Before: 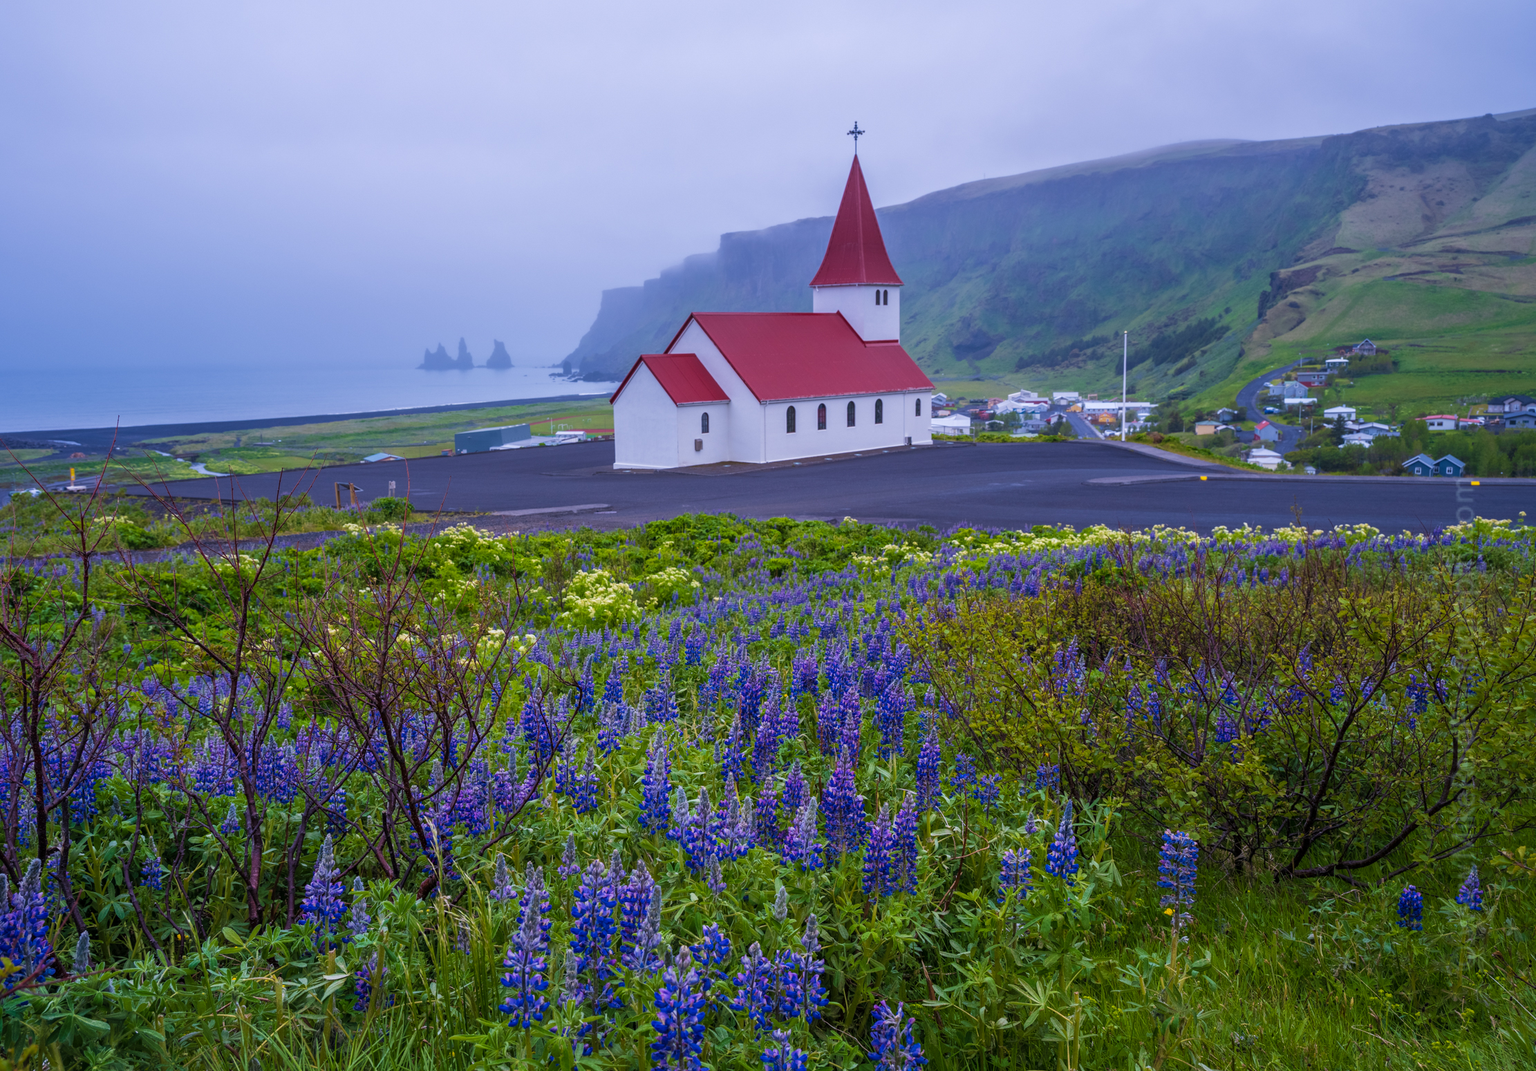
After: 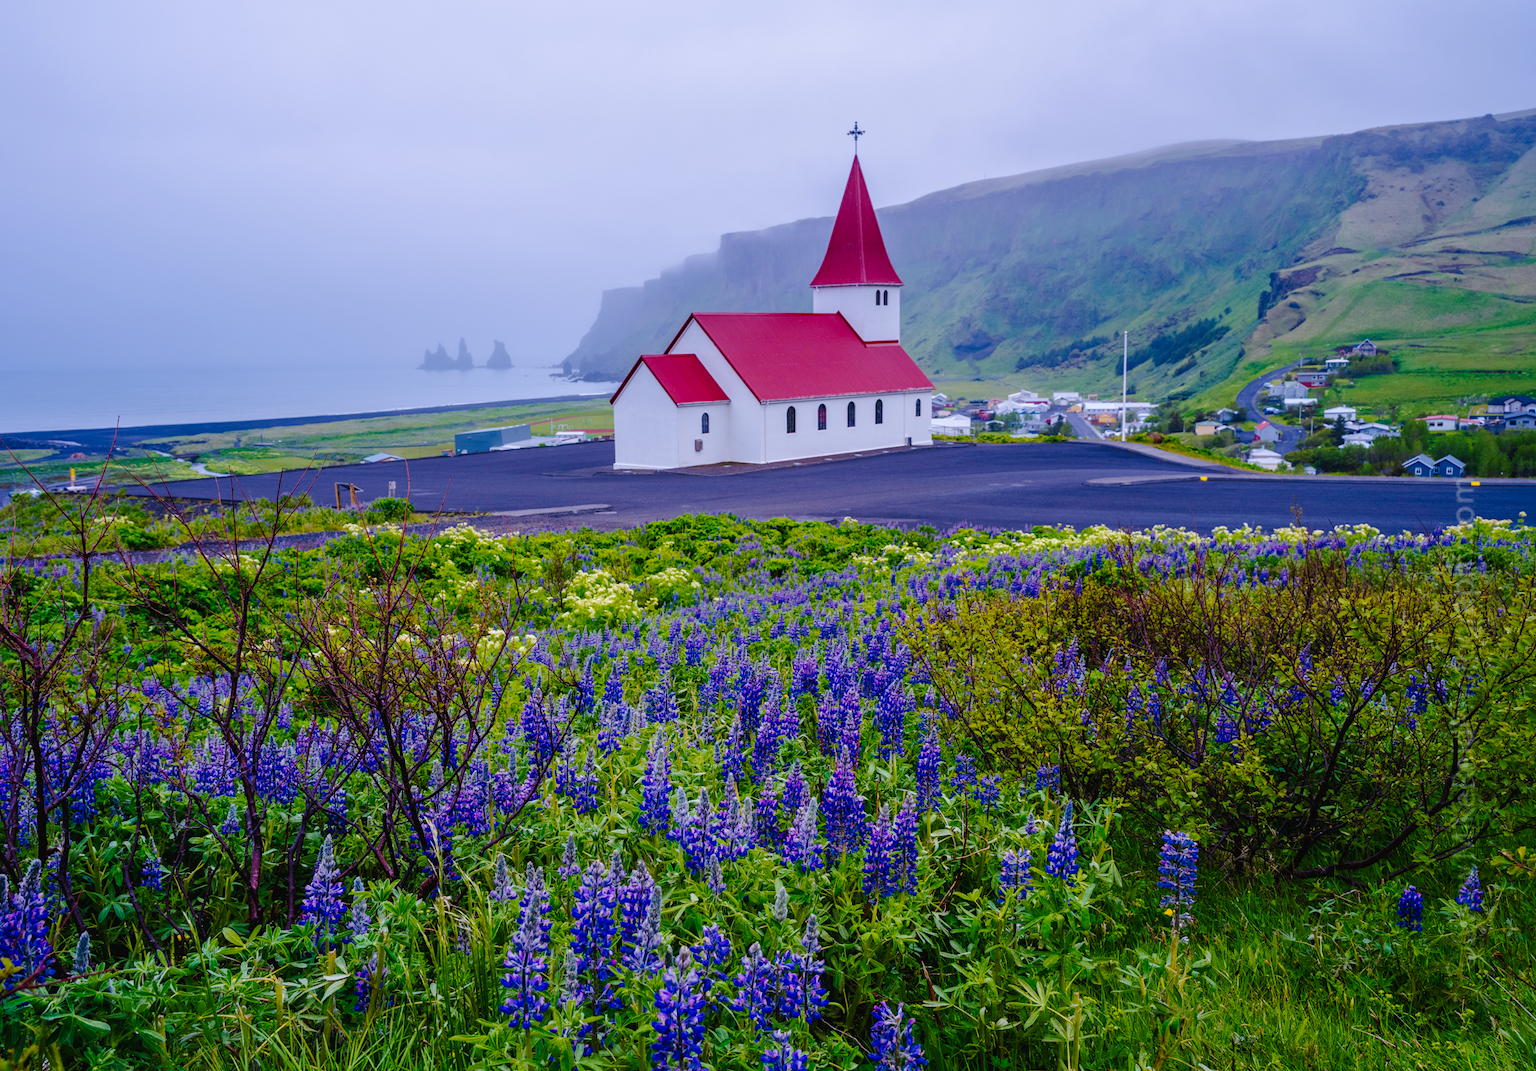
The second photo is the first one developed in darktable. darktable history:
tone curve: curves: ch0 [(0, 0) (0.003, 0.026) (0.011, 0.025) (0.025, 0.022) (0.044, 0.022) (0.069, 0.028) (0.1, 0.041) (0.136, 0.062) (0.177, 0.103) (0.224, 0.167) (0.277, 0.242) (0.335, 0.343) (0.399, 0.452) (0.468, 0.539) (0.543, 0.614) (0.623, 0.683) (0.709, 0.749) (0.801, 0.827) (0.898, 0.918) (1, 1)], preserve colors none
